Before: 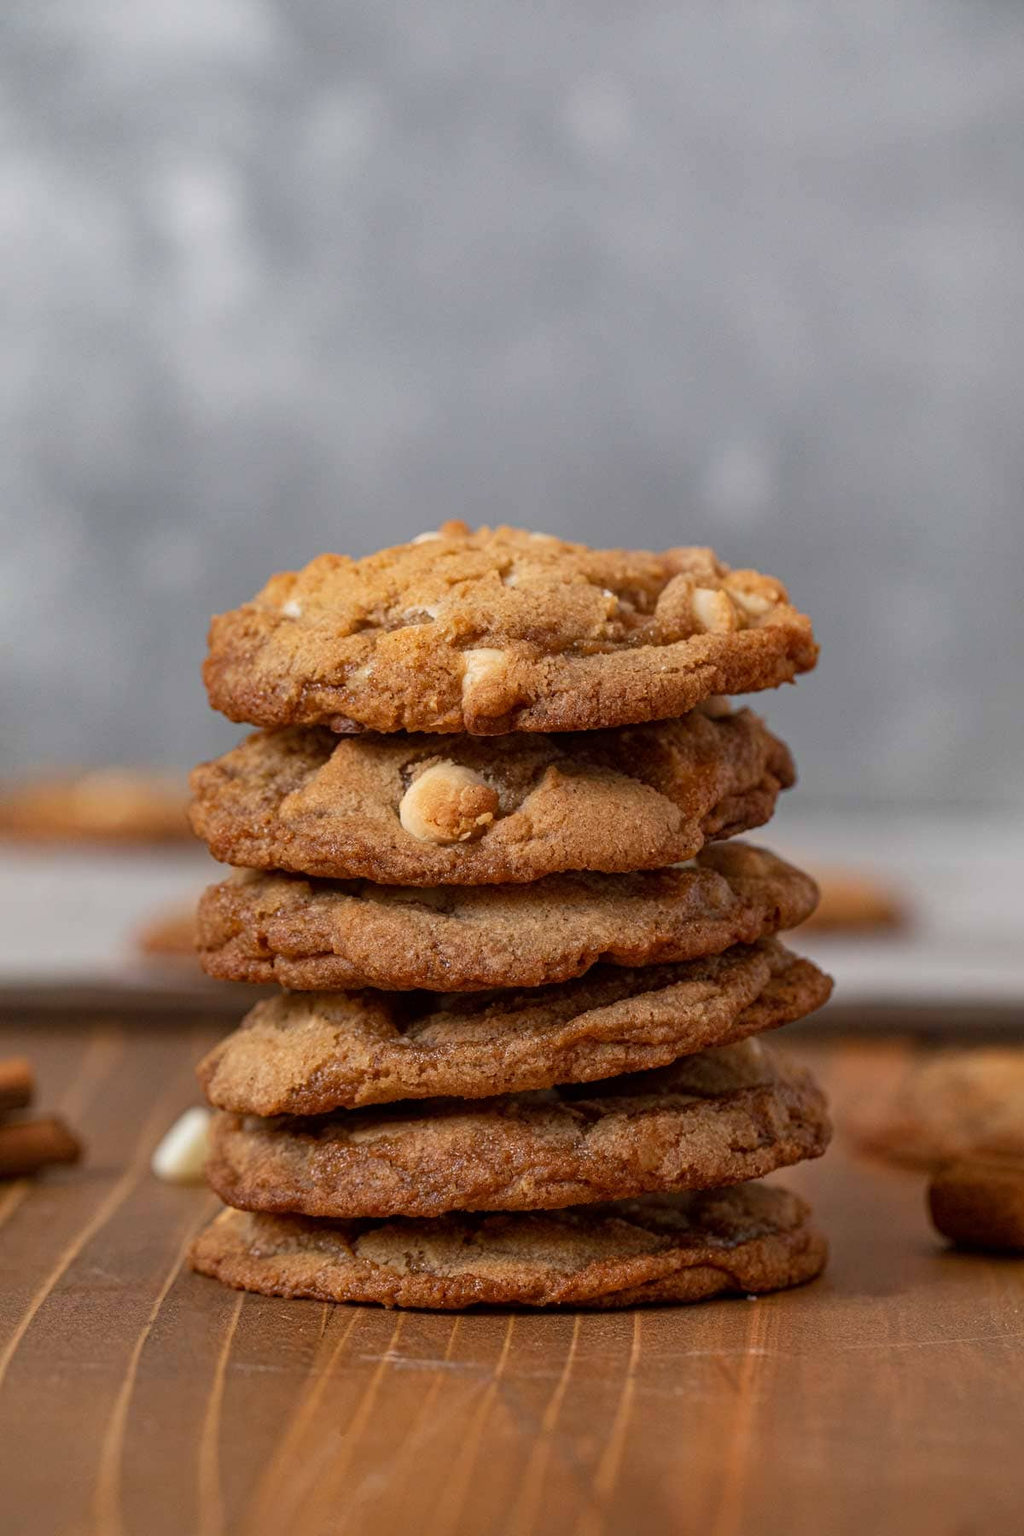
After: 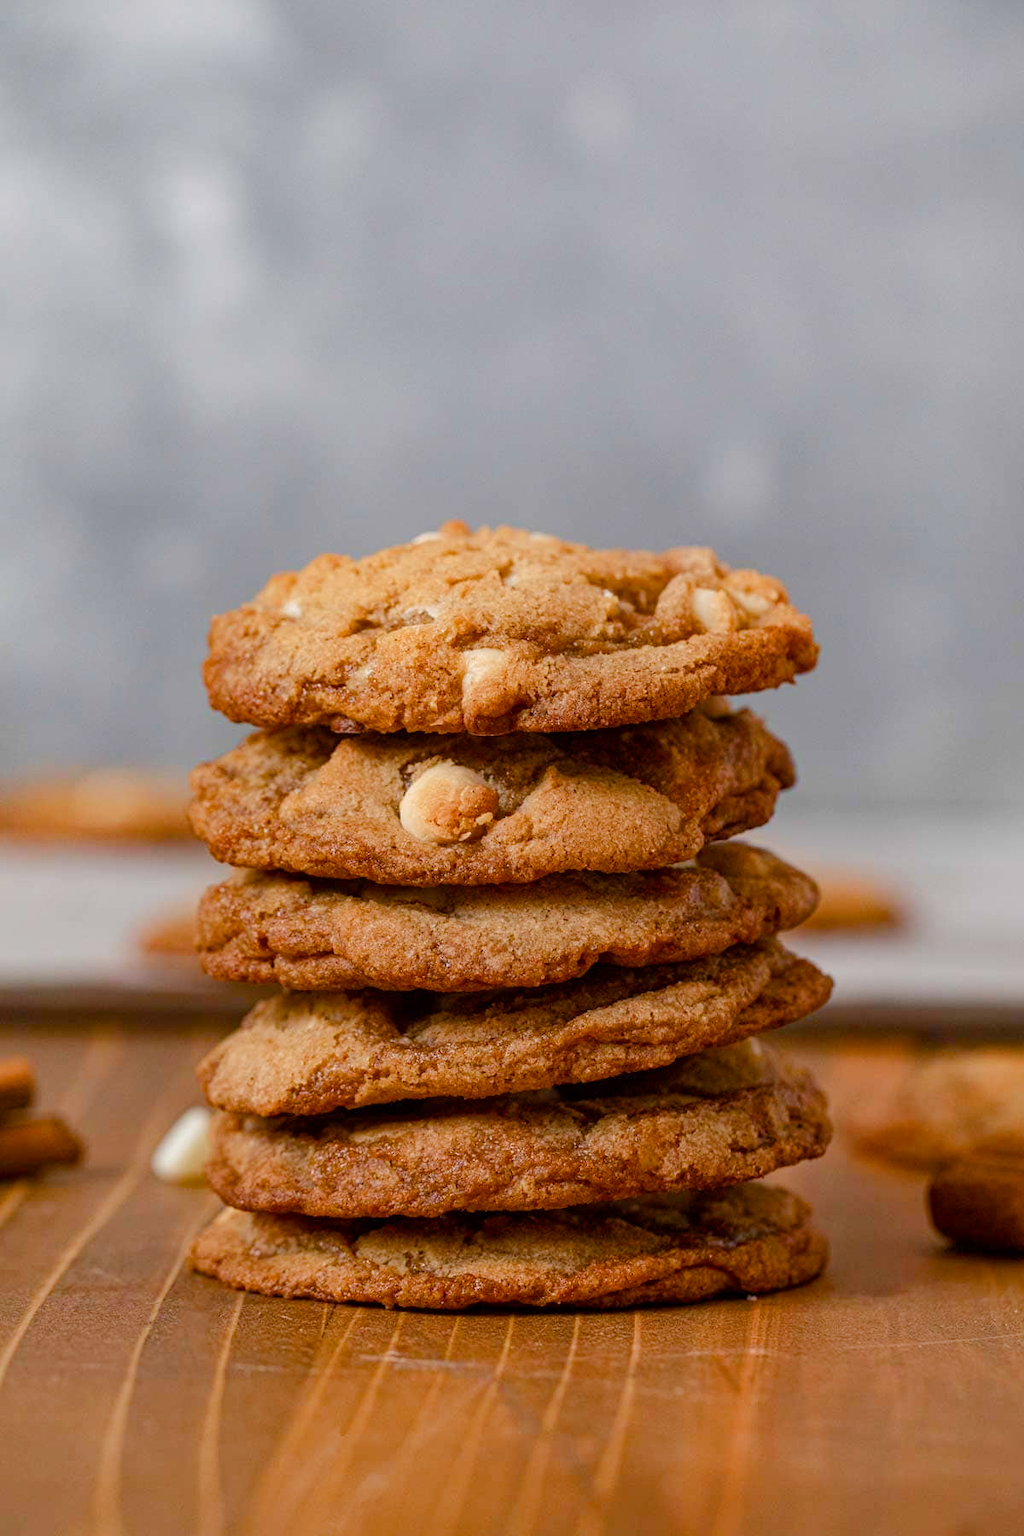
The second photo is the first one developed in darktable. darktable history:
color balance rgb: perceptual saturation grading › global saturation 20%, perceptual saturation grading › highlights -49.546%, perceptual saturation grading › shadows 24.991%, perceptual brilliance grading › mid-tones 10.231%, perceptual brilliance grading › shadows 15.783%, global vibrance 20%
